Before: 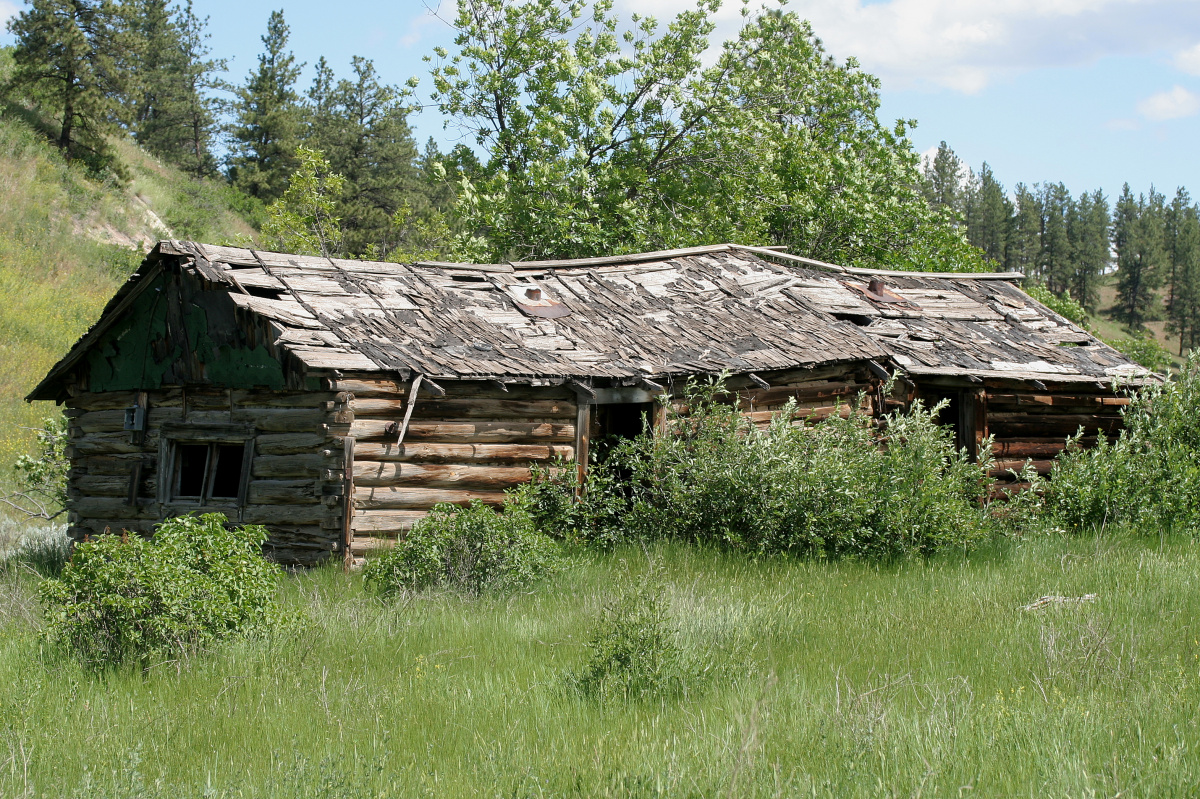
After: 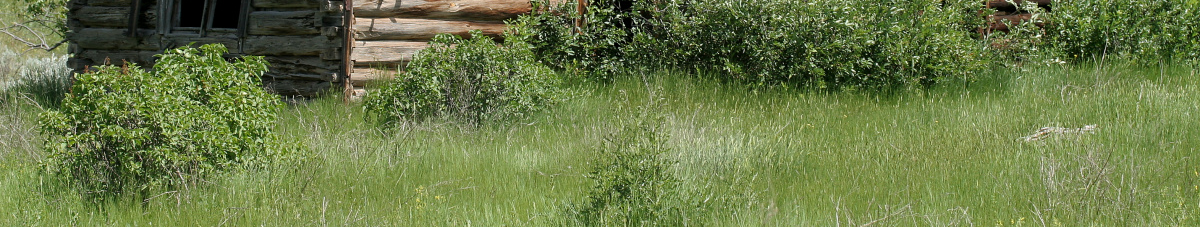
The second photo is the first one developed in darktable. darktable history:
crop and rotate: top 58.743%, bottom 12.809%
